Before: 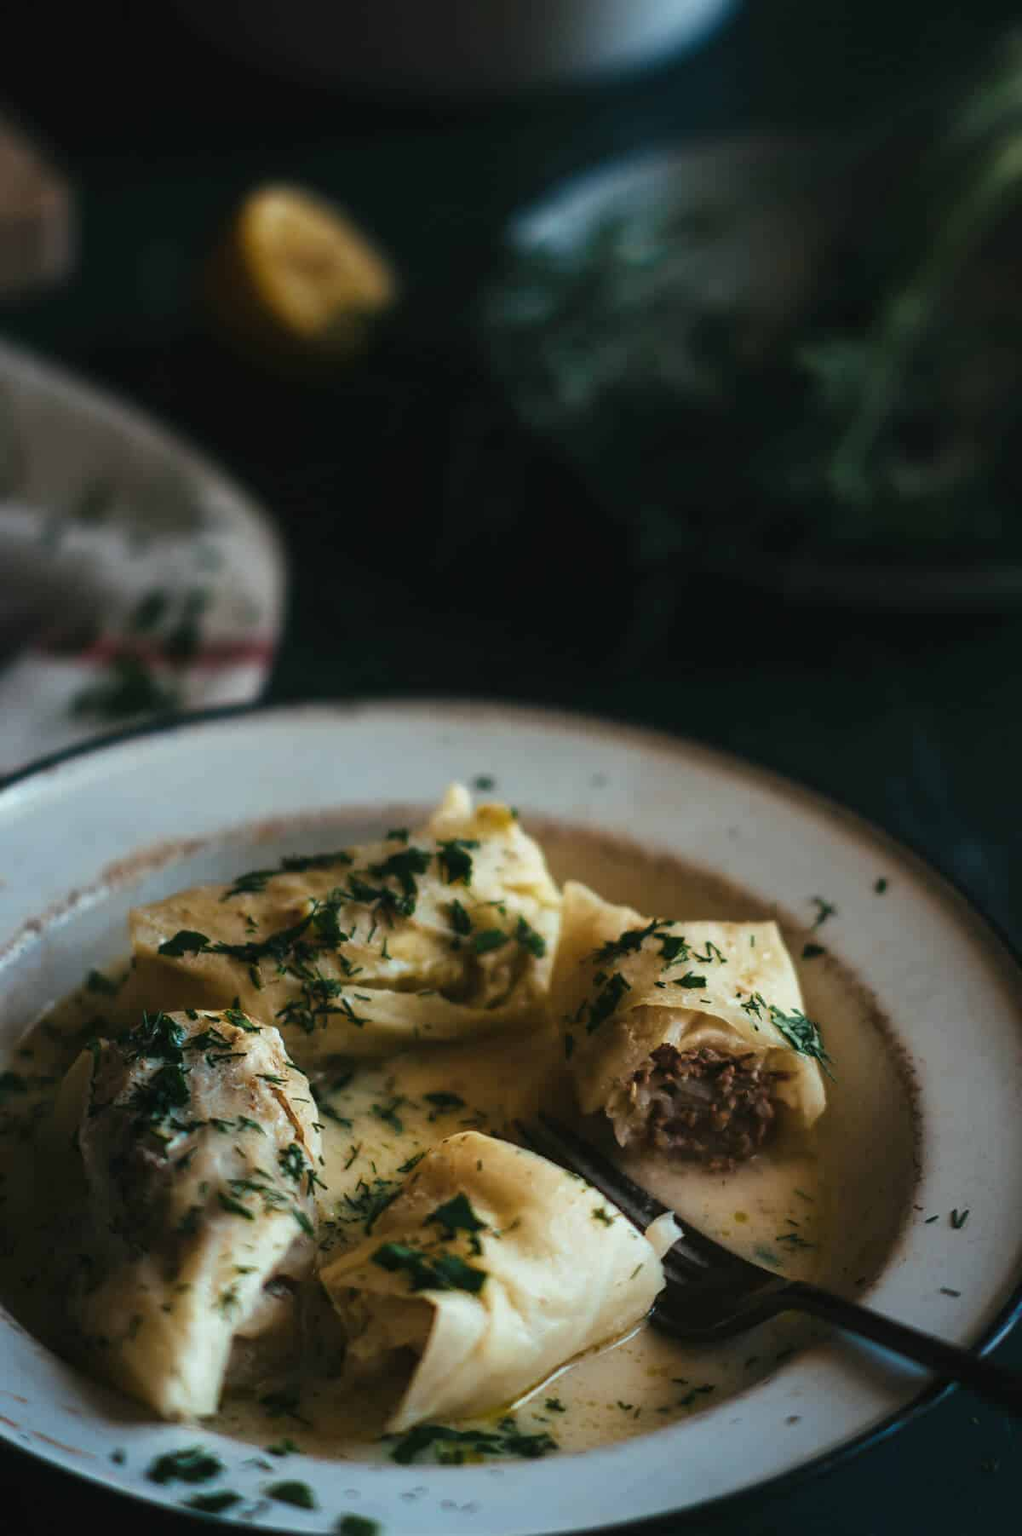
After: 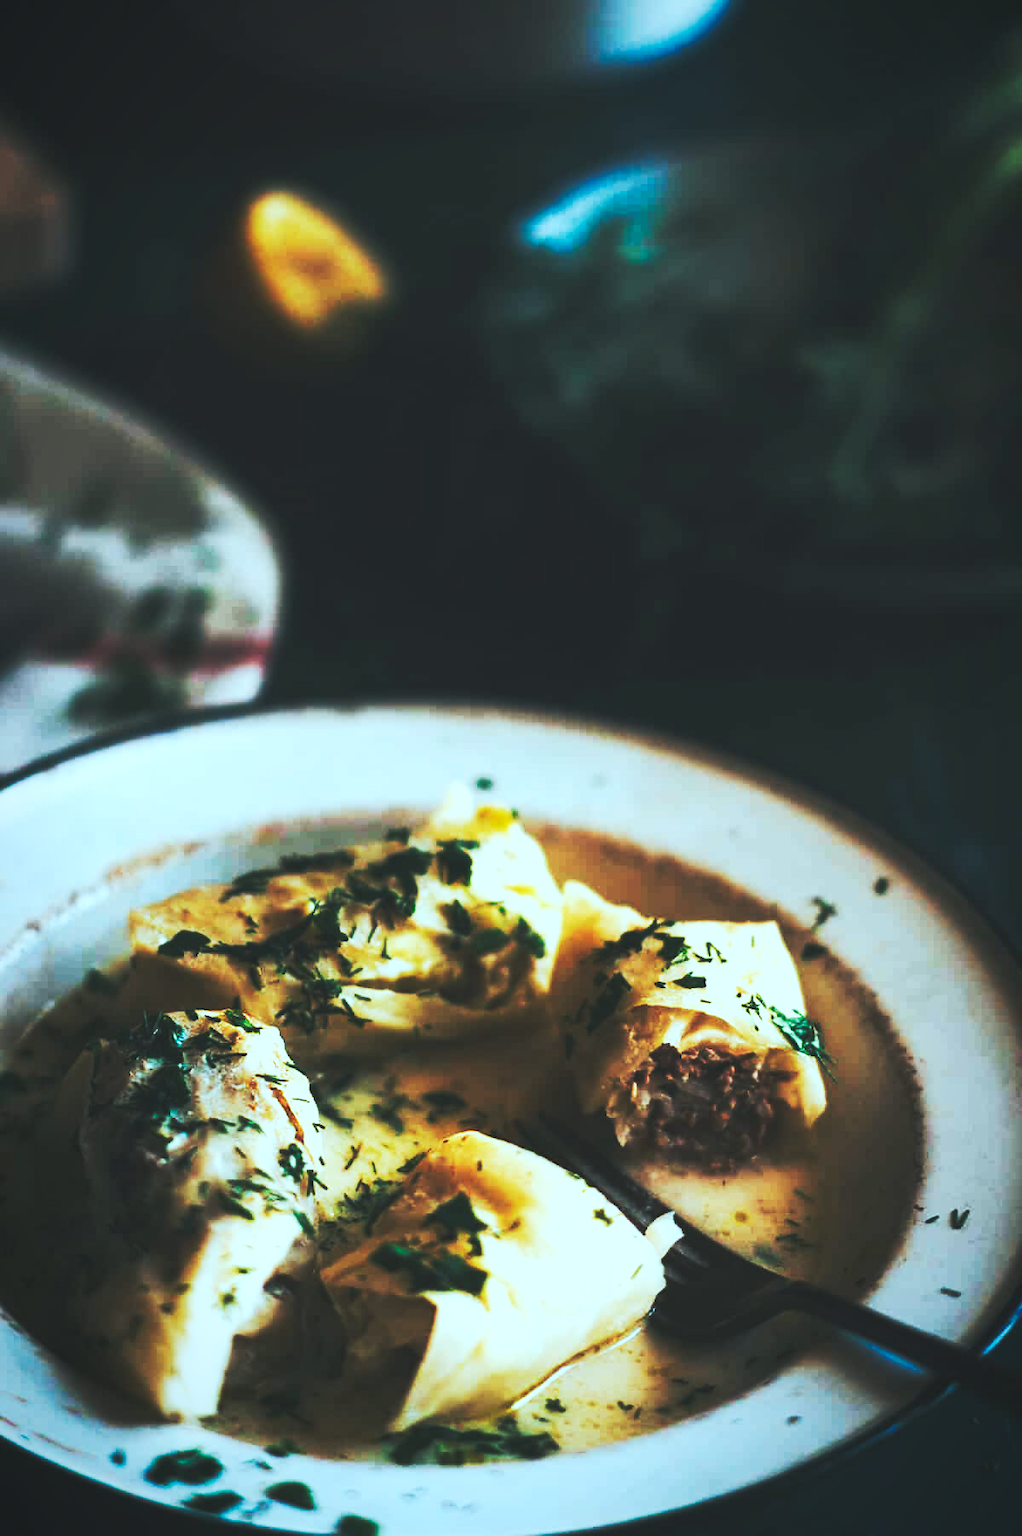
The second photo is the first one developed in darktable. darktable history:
base curve: curves: ch0 [(0, 0.015) (0.085, 0.116) (0.134, 0.298) (0.19, 0.545) (0.296, 0.764) (0.599, 0.982) (1, 1)], preserve colors none
vignetting: fall-off start 80.87%, fall-off radius 61.59%, brightness -0.384, saturation 0.007, center (0, 0.007), automatic ratio true, width/height ratio 1.418
color correction: highlights a* -10.04, highlights b* -10.37
